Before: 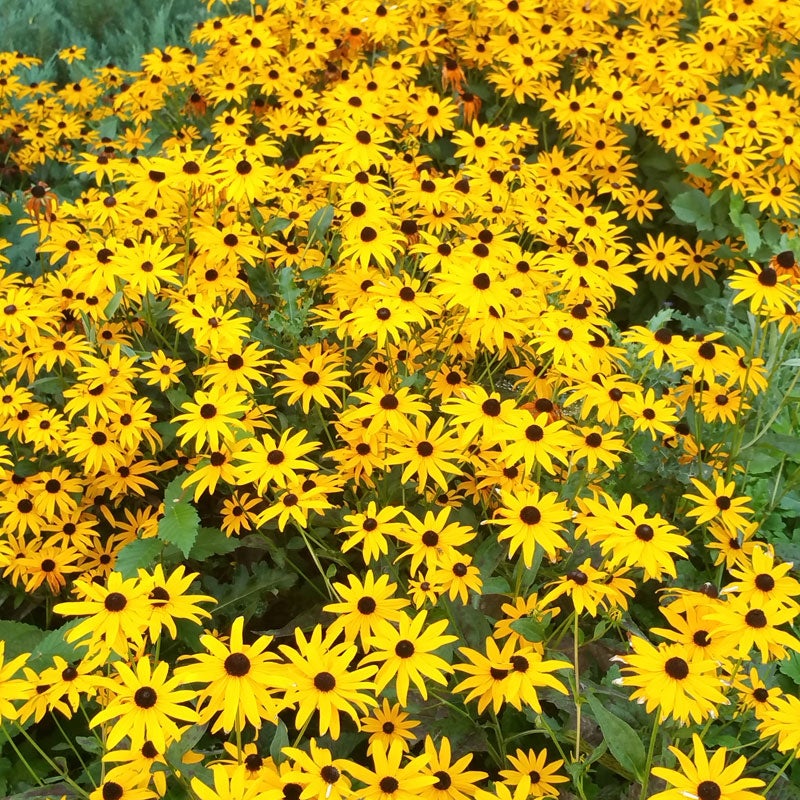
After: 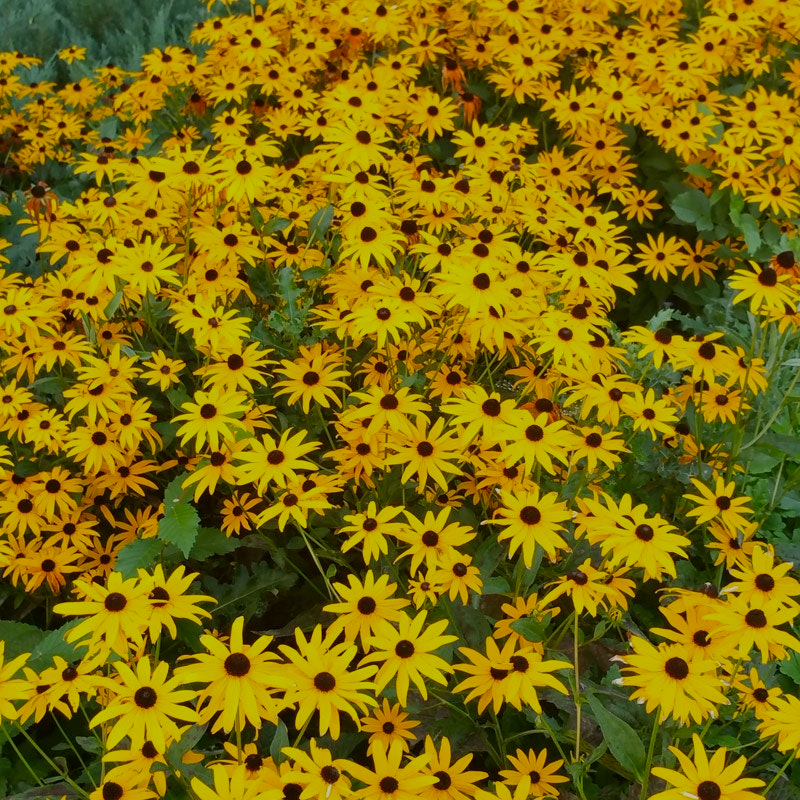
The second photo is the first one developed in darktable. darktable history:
exposure: black level correction 0, exposure -0.838 EV, compensate highlight preservation false
color zones: curves: ch1 [(0.25, 0.61) (0.75, 0.248)]
